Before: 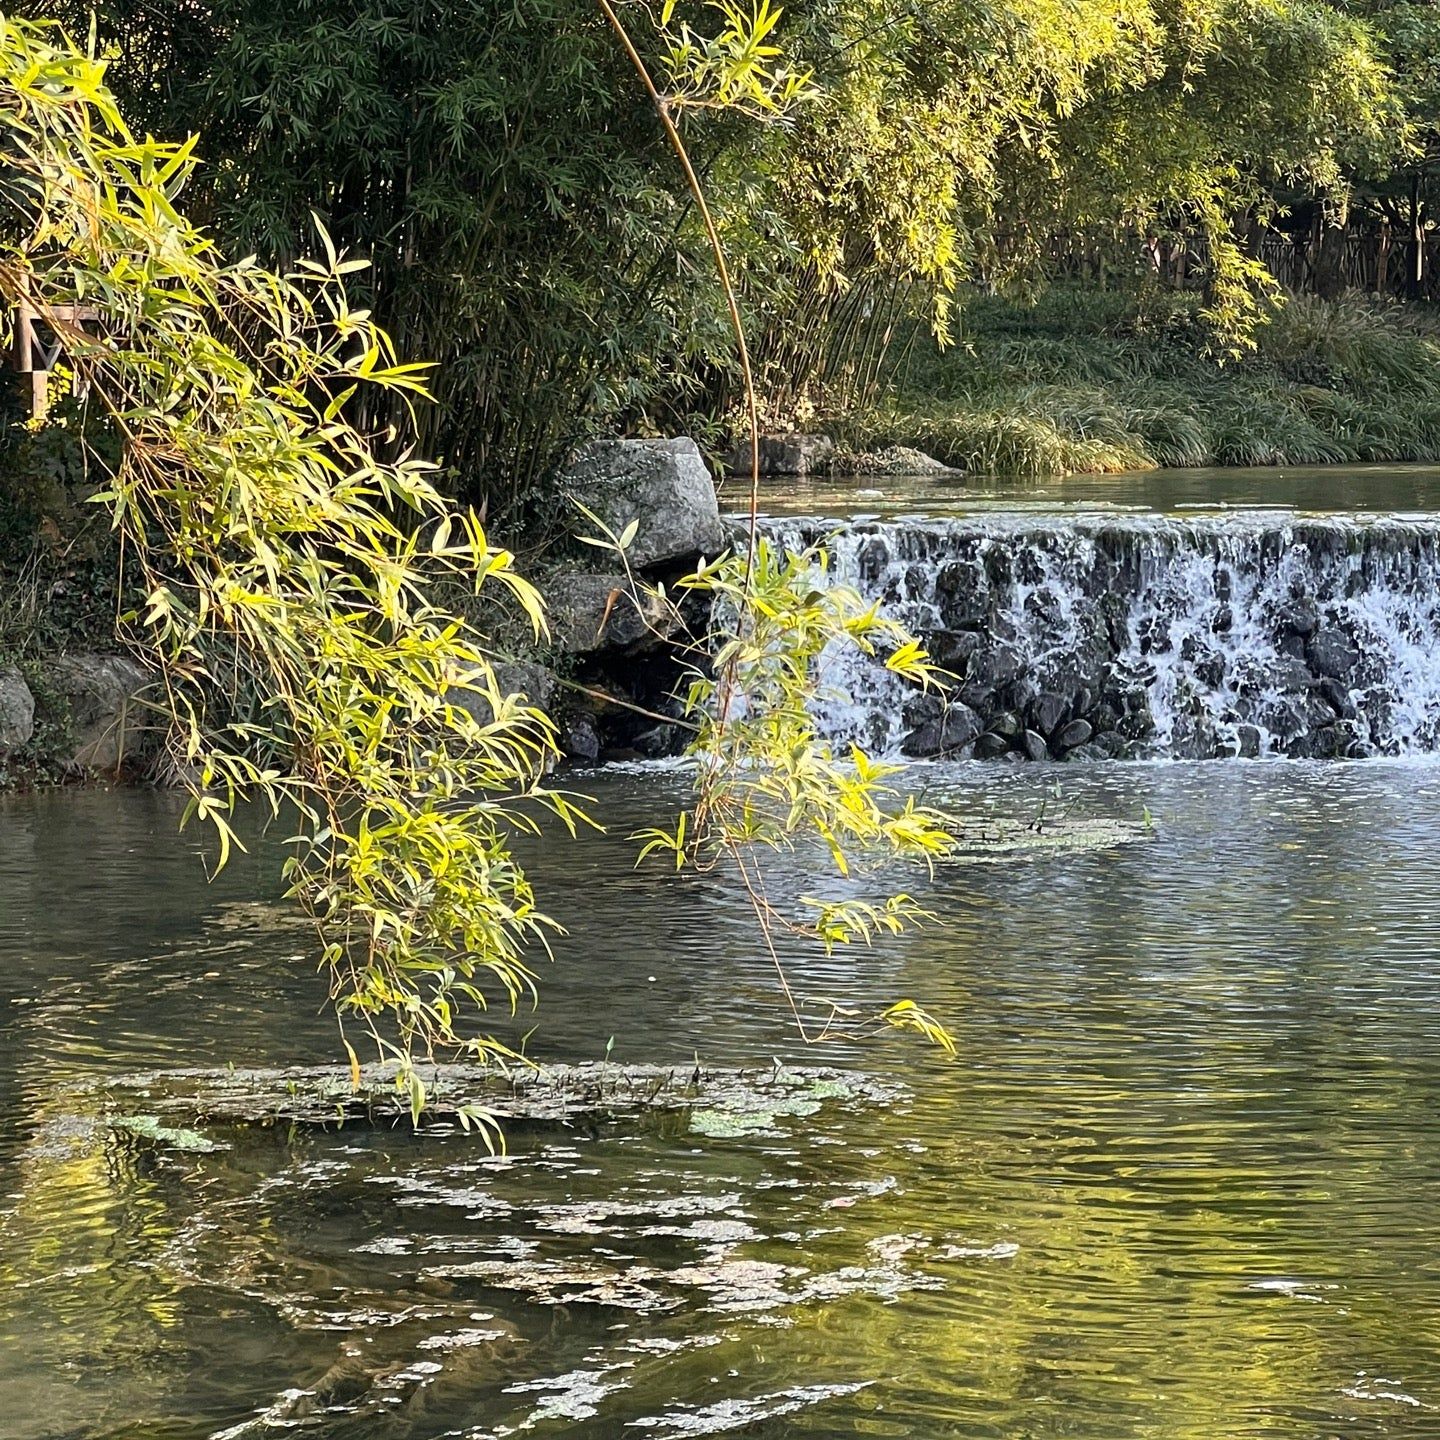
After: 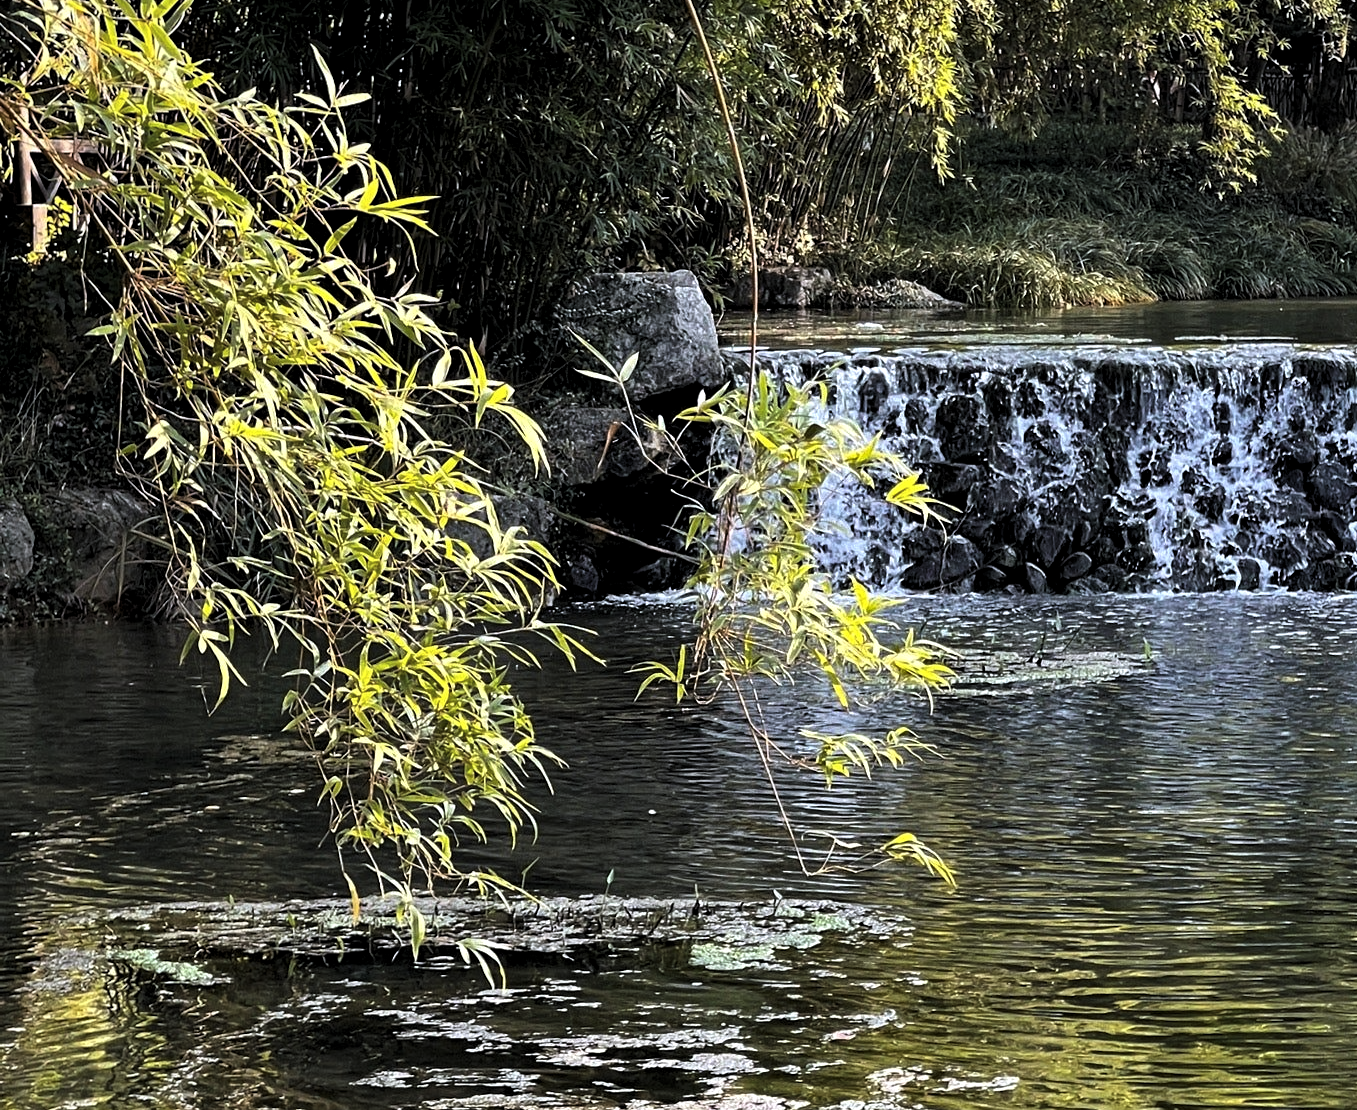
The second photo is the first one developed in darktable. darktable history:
haze removal: compatibility mode true, adaptive false
levels: levels [0.101, 0.578, 0.953]
color calibration: illuminant as shot in camera, x 0.358, y 0.373, temperature 4628.91 K
rotate and perspective: automatic cropping original format, crop left 0, crop top 0
crop and rotate: angle 0.03°, top 11.643%, right 5.651%, bottom 11.189%
